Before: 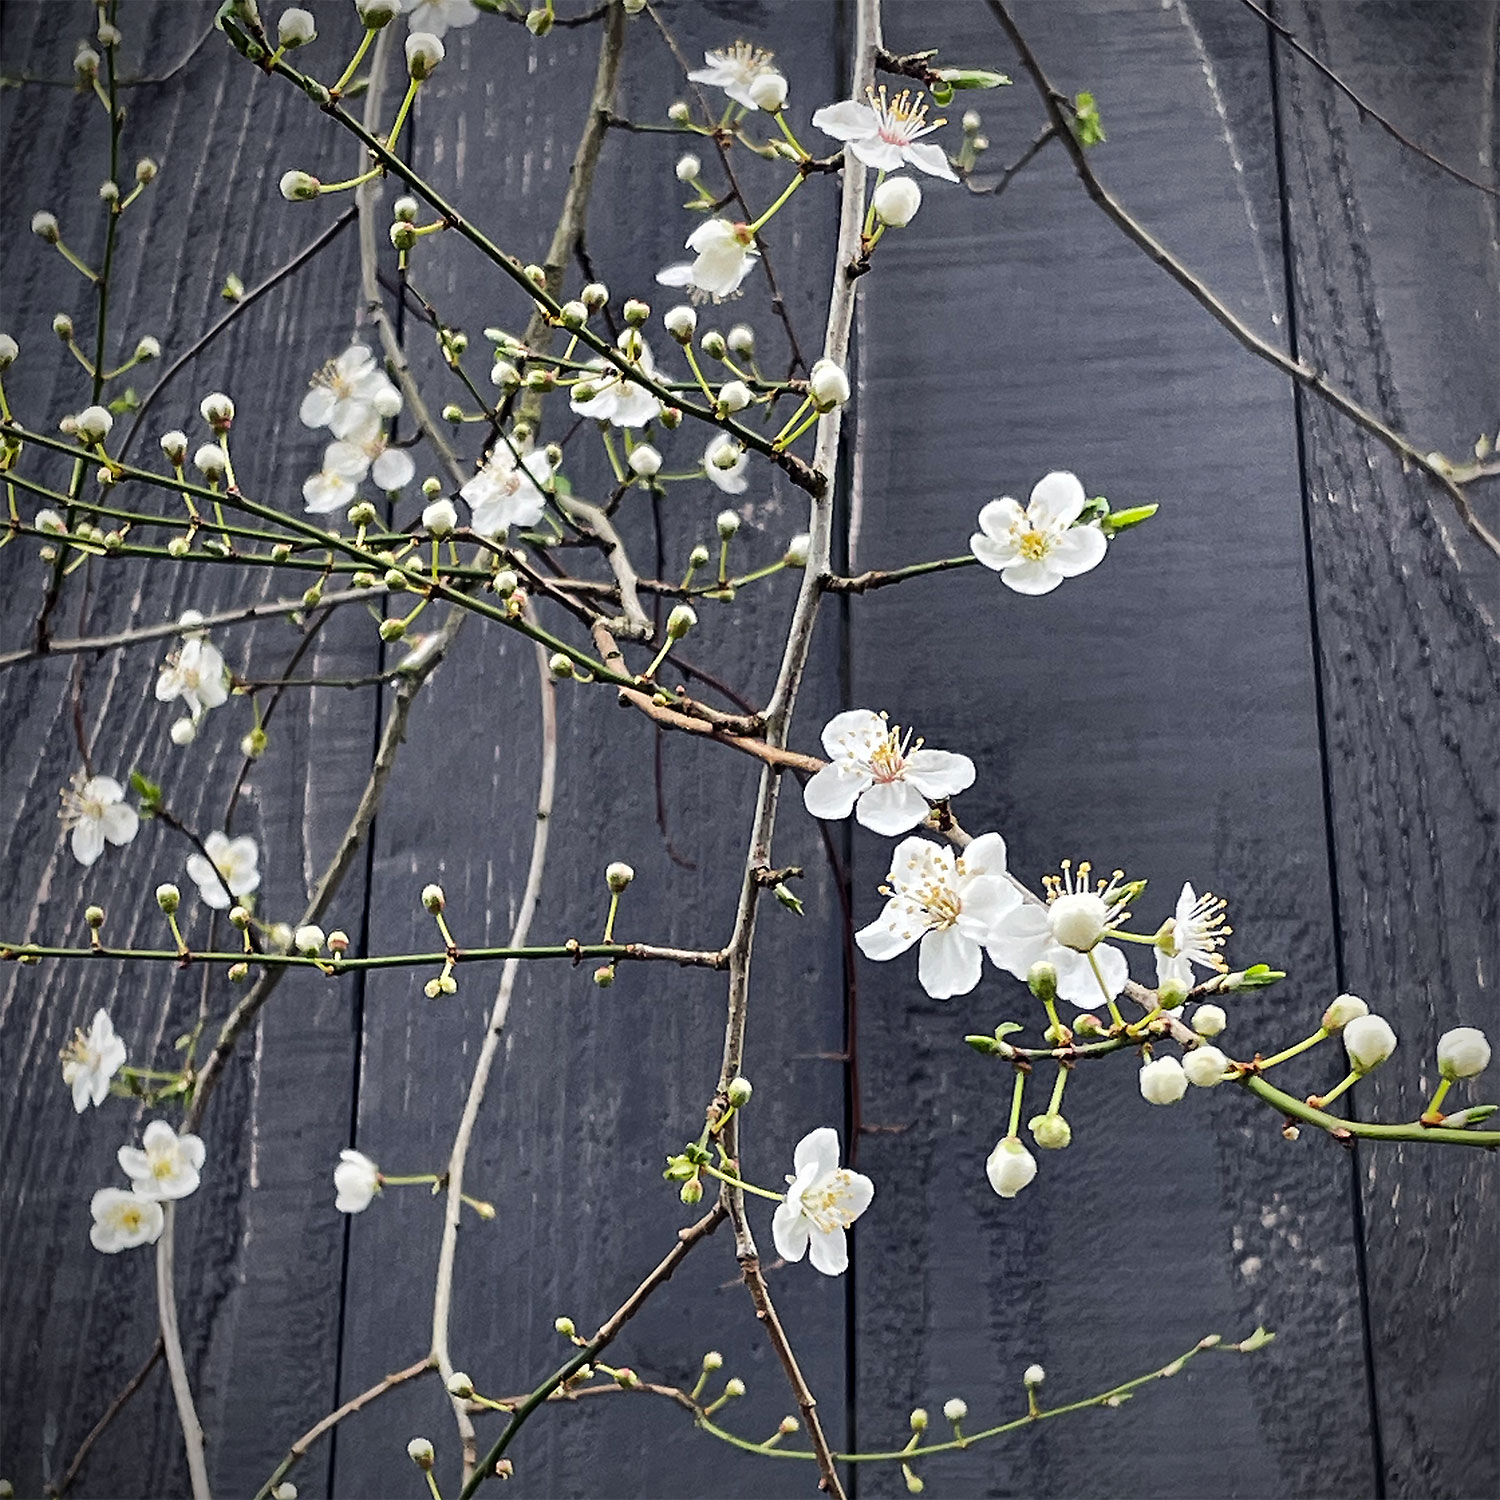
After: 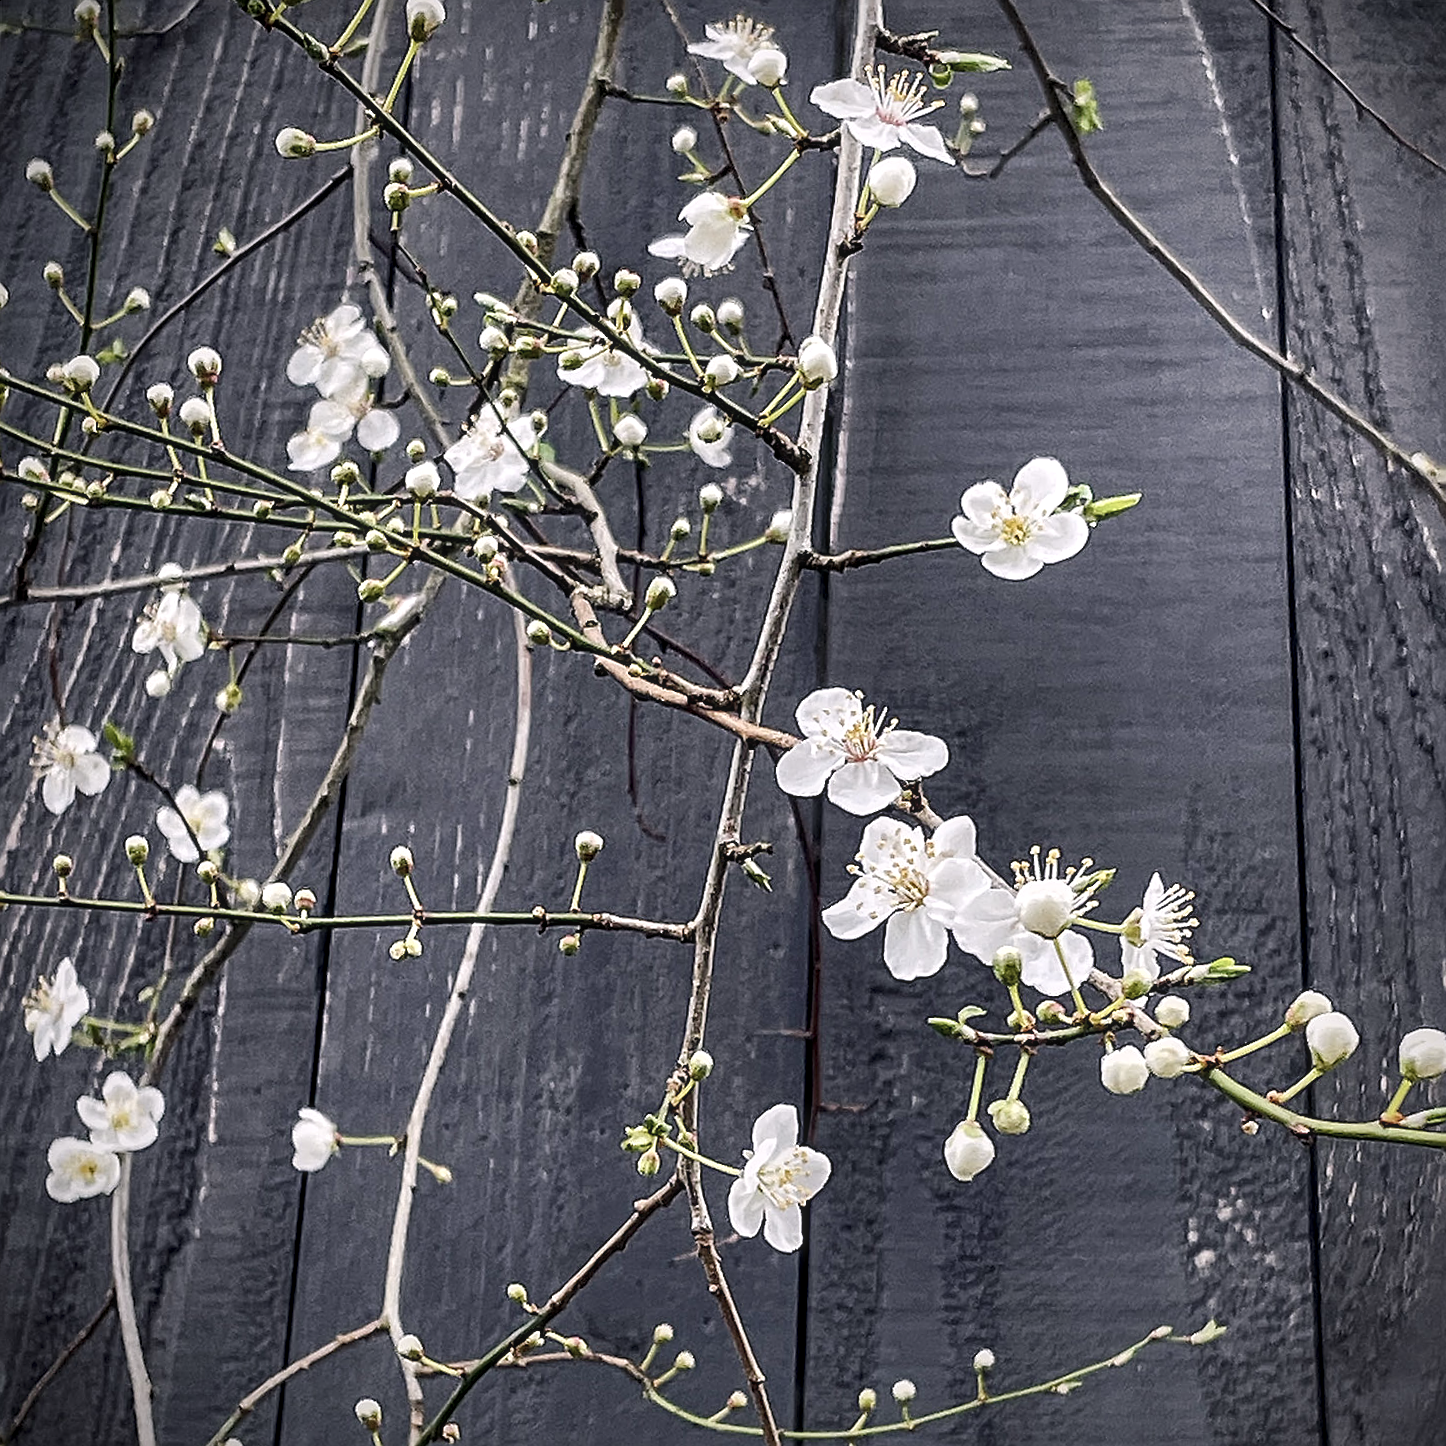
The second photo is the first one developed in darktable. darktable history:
crop and rotate: angle -2.18°
contrast brightness saturation: contrast 0.099, saturation -0.369
sharpen: on, module defaults
color balance rgb: highlights gain › chroma 1.458%, highlights gain › hue 306.97°, global offset › luminance 0.273%, perceptual saturation grading › global saturation 20%, perceptual saturation grading › highlights -24.847%, perceptual saturation grading › shadows 25.361%, global vibrance 20%
local contrast: detail 130%
